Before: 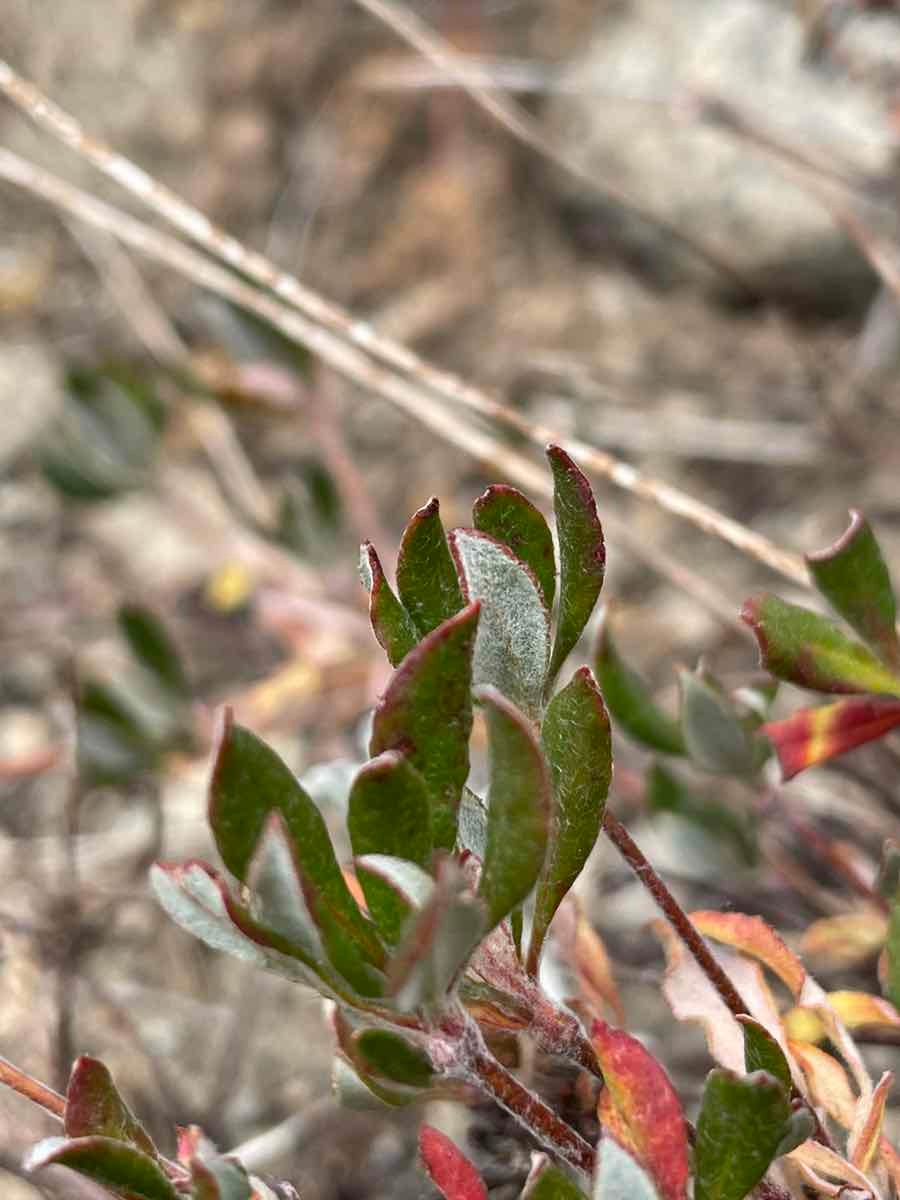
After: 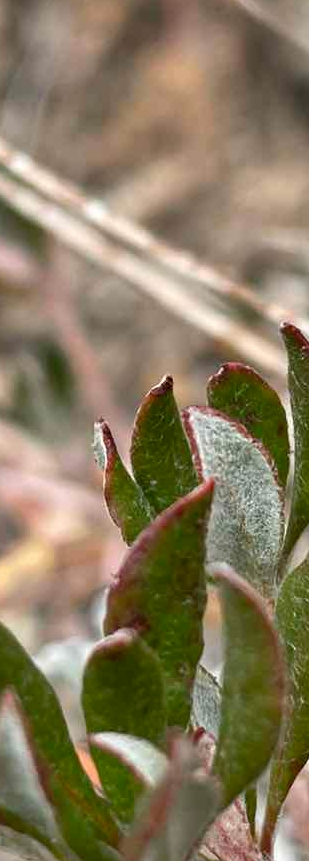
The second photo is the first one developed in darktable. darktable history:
crop and rotate: left 29.605%, top 10.236%, right 36.022%, bottom 18.003%
